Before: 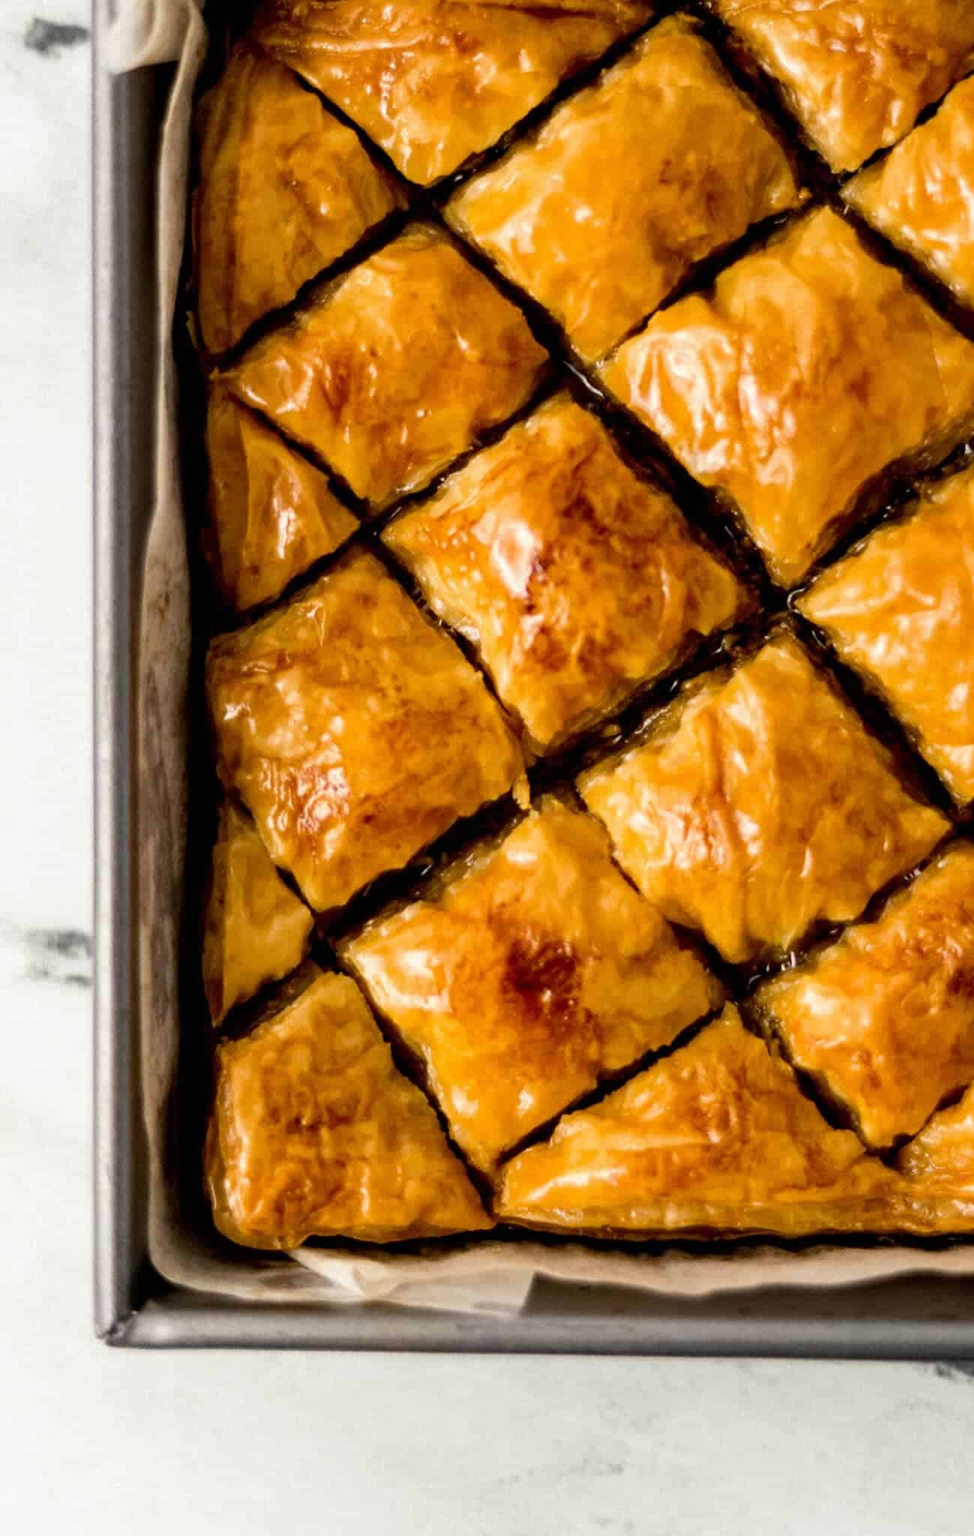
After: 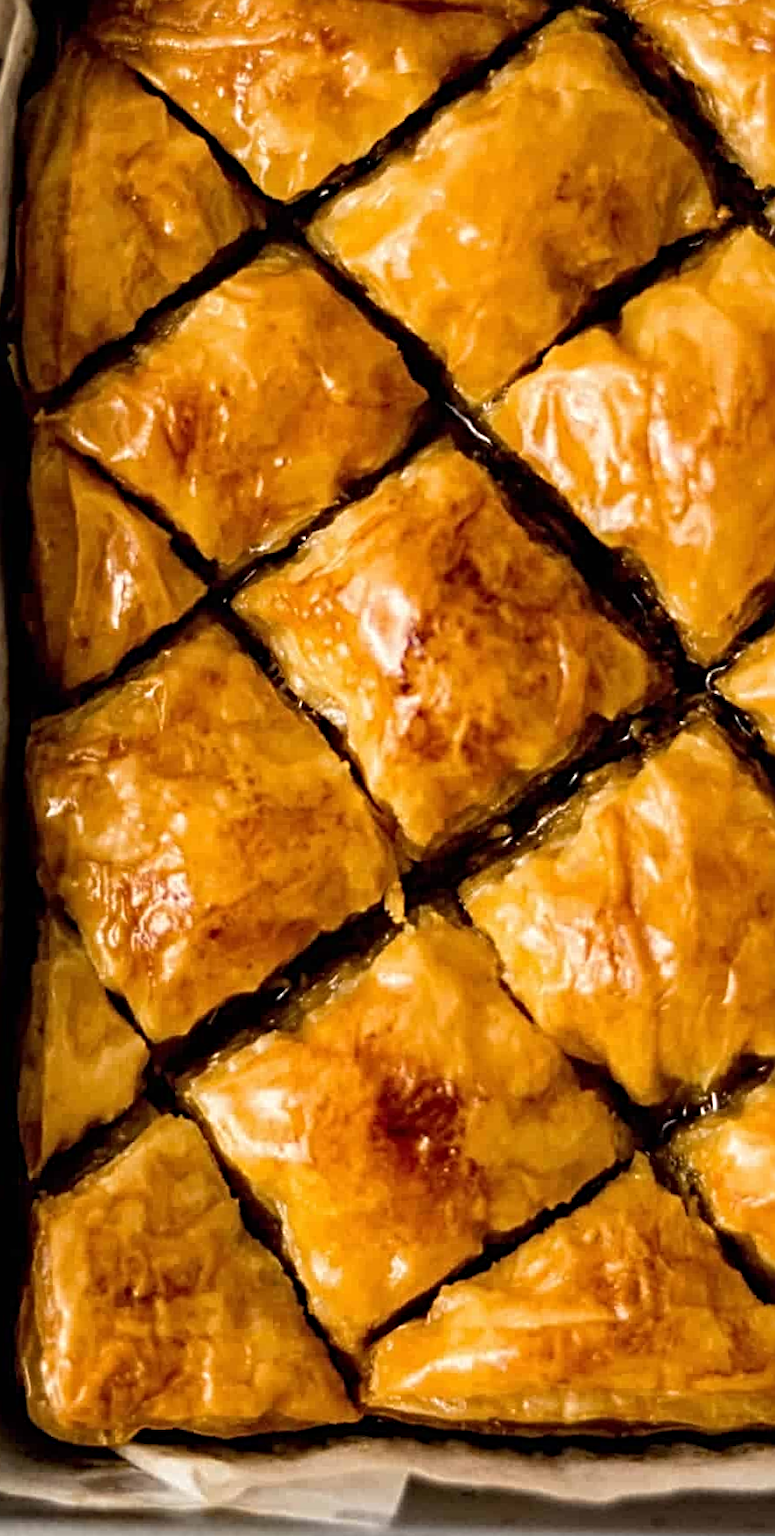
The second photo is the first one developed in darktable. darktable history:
sharpen: radius 4
crop: left 18.479%, right 12.2%, bottom 13.971%
rotate and perspective: rotation 0.226°, lens shift (vertical) -0.042, crop left 0.023, crop right 0.982, crop top 0.006, crop bottom 0.994
